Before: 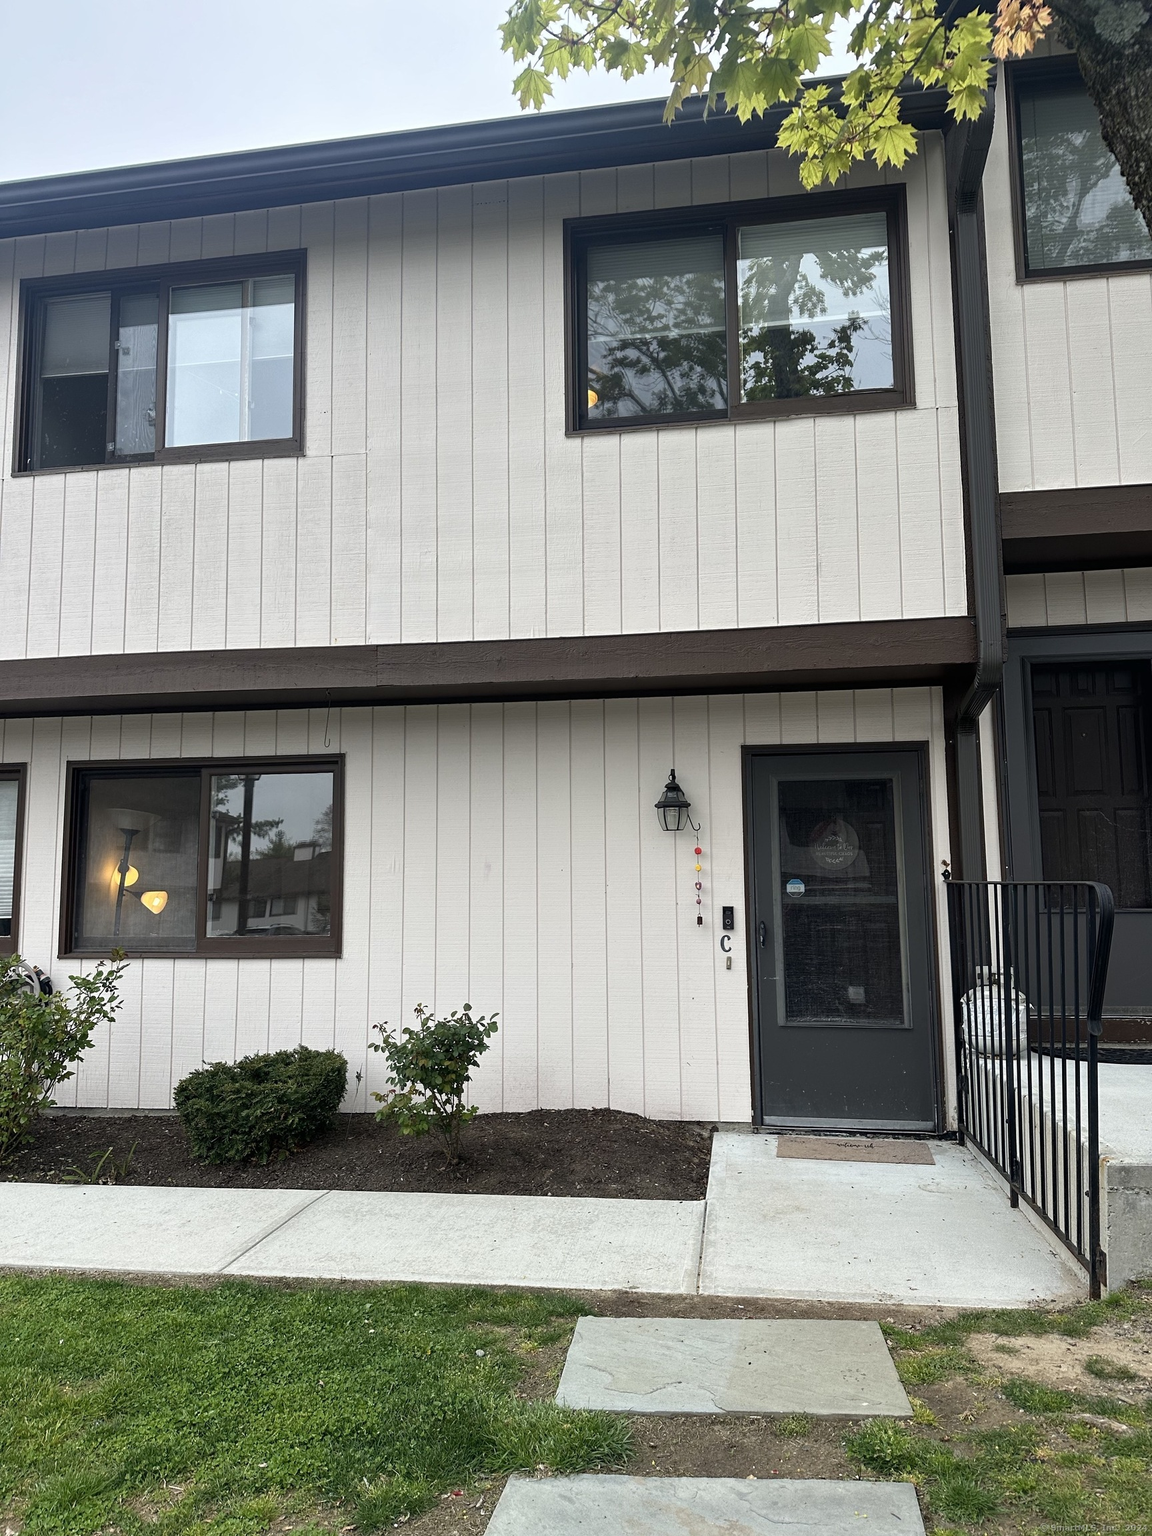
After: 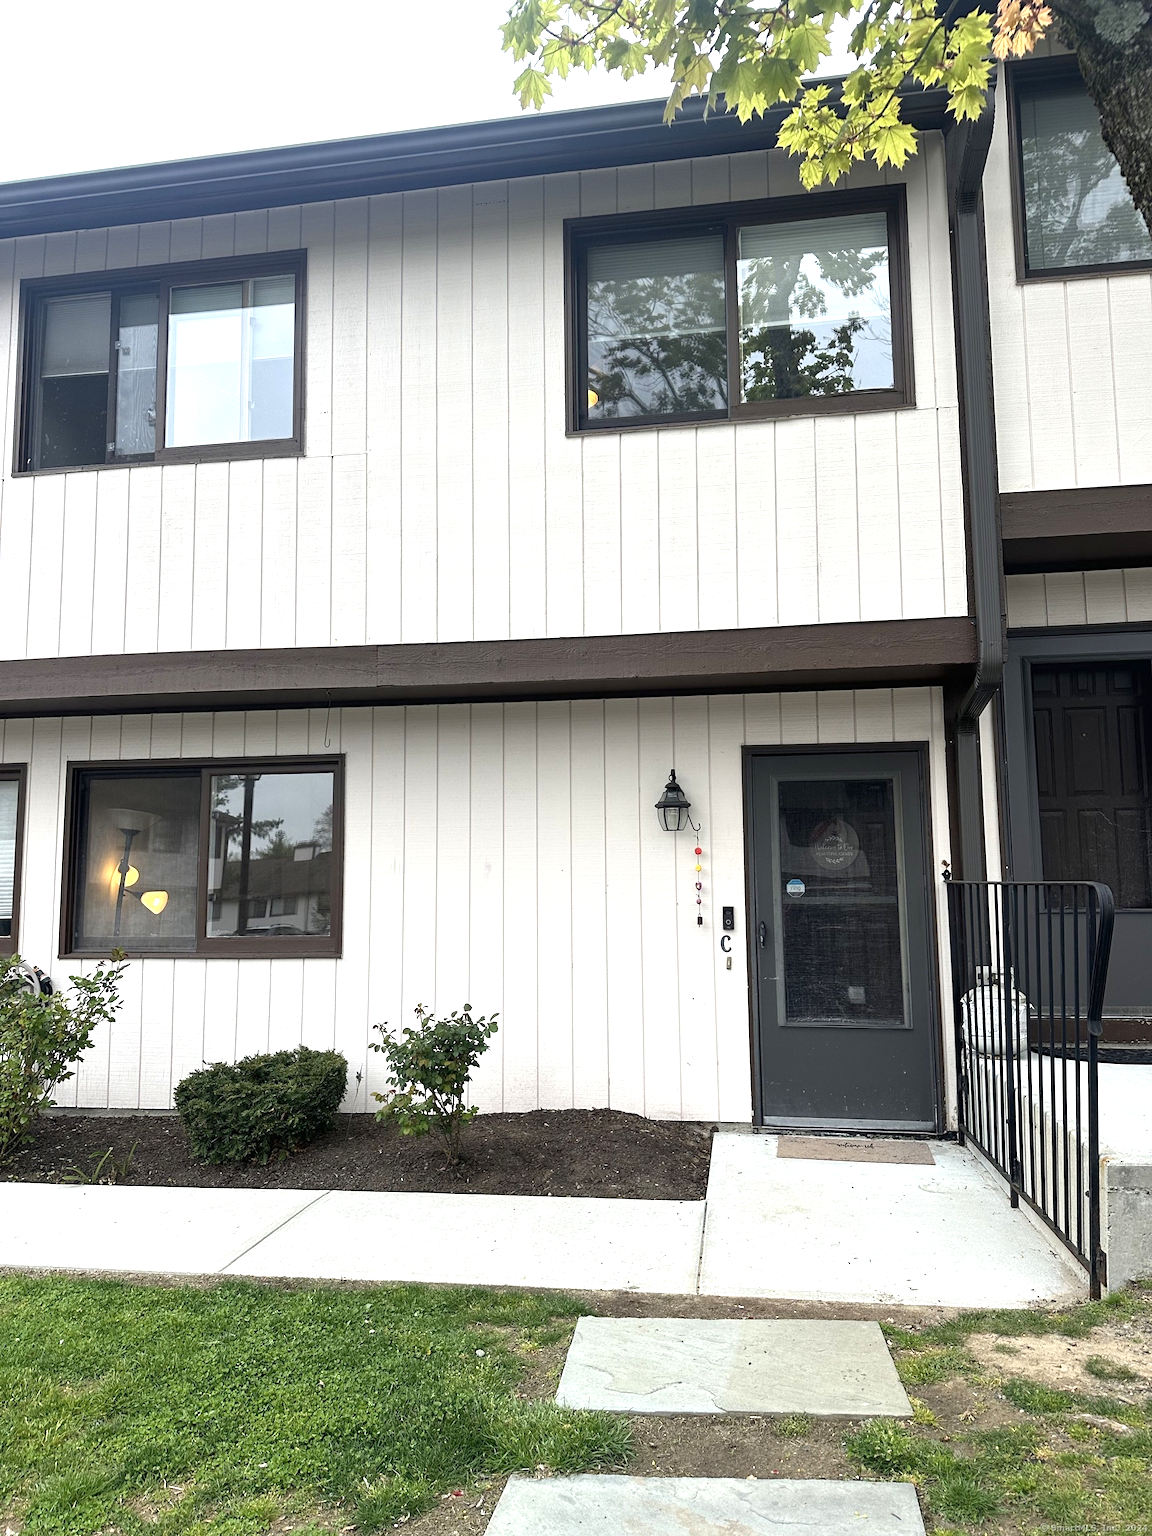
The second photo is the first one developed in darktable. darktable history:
exposure: exposure 0.657 EV, compensate exposure bias true, compensate highlight preservation false
